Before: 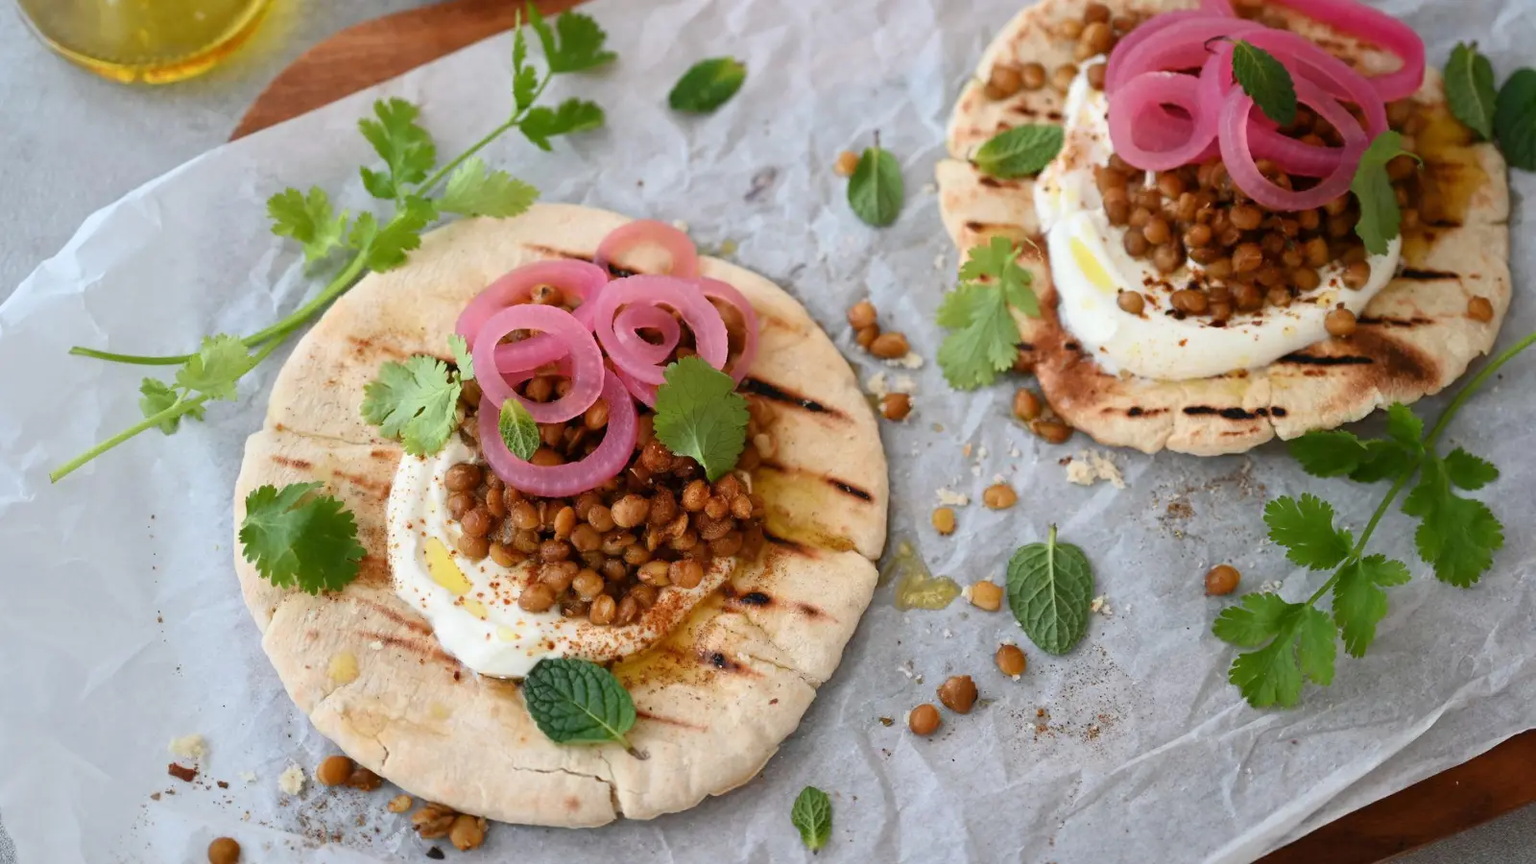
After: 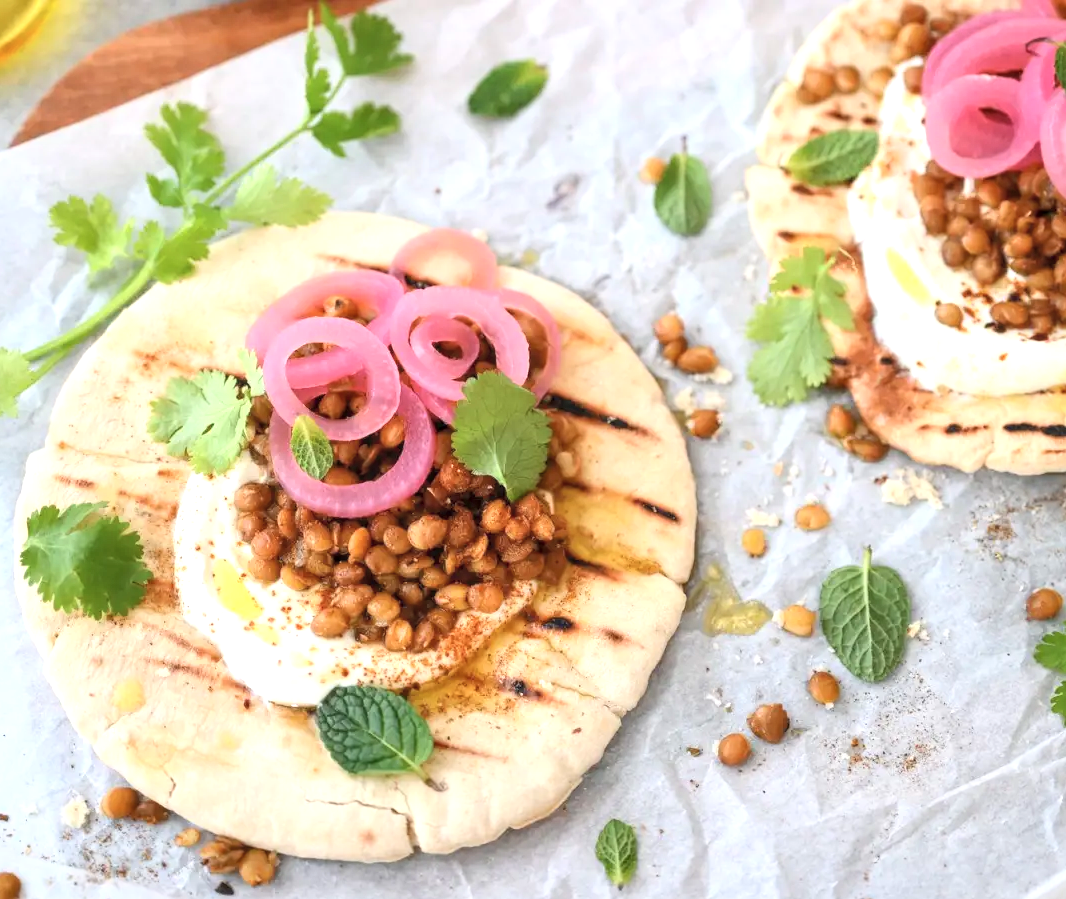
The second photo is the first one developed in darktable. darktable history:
contrast brightness saturation: contrast 0.137, brightness 0.206
local contrast: on, module defaults
crop and rotate: left 14.374%, right 18.972%
exposure: exposure 0.655 EV, compensate highlight preservation false
